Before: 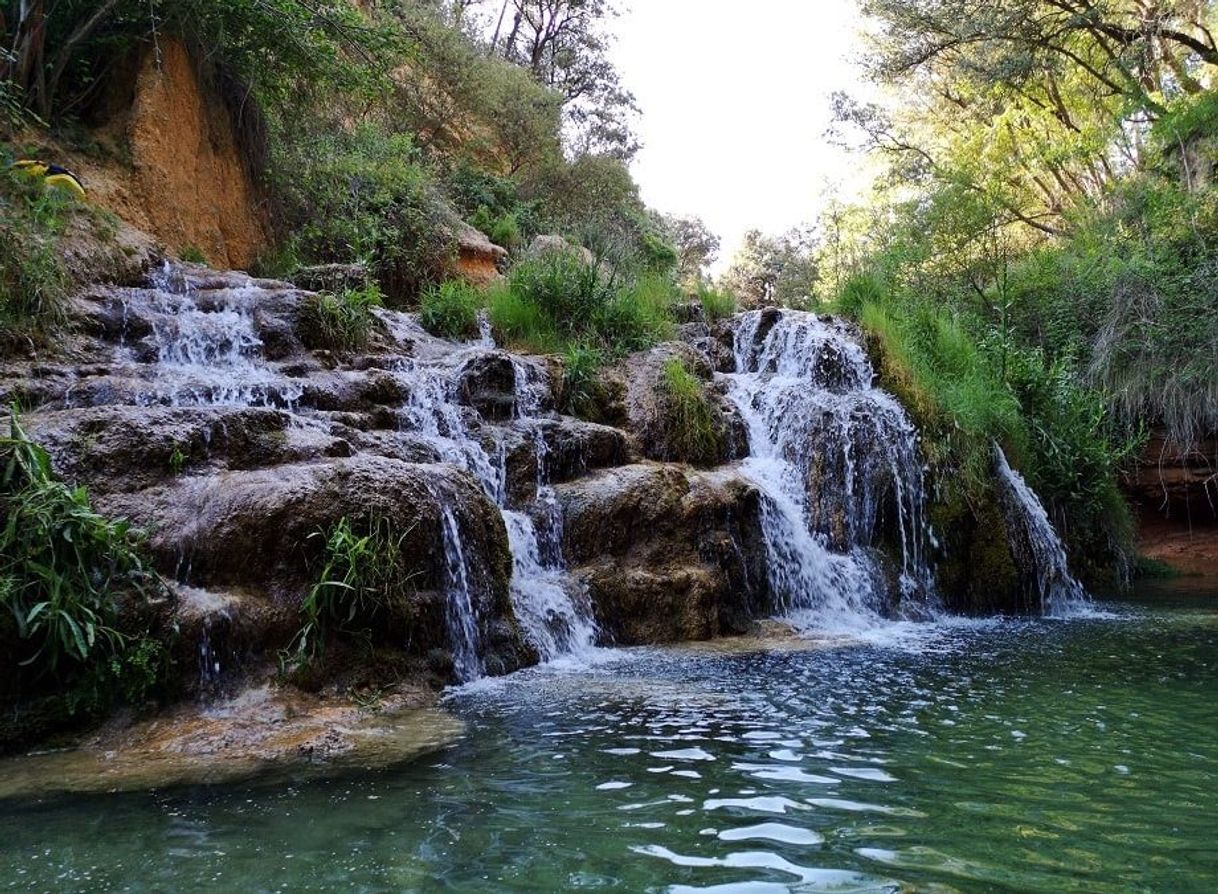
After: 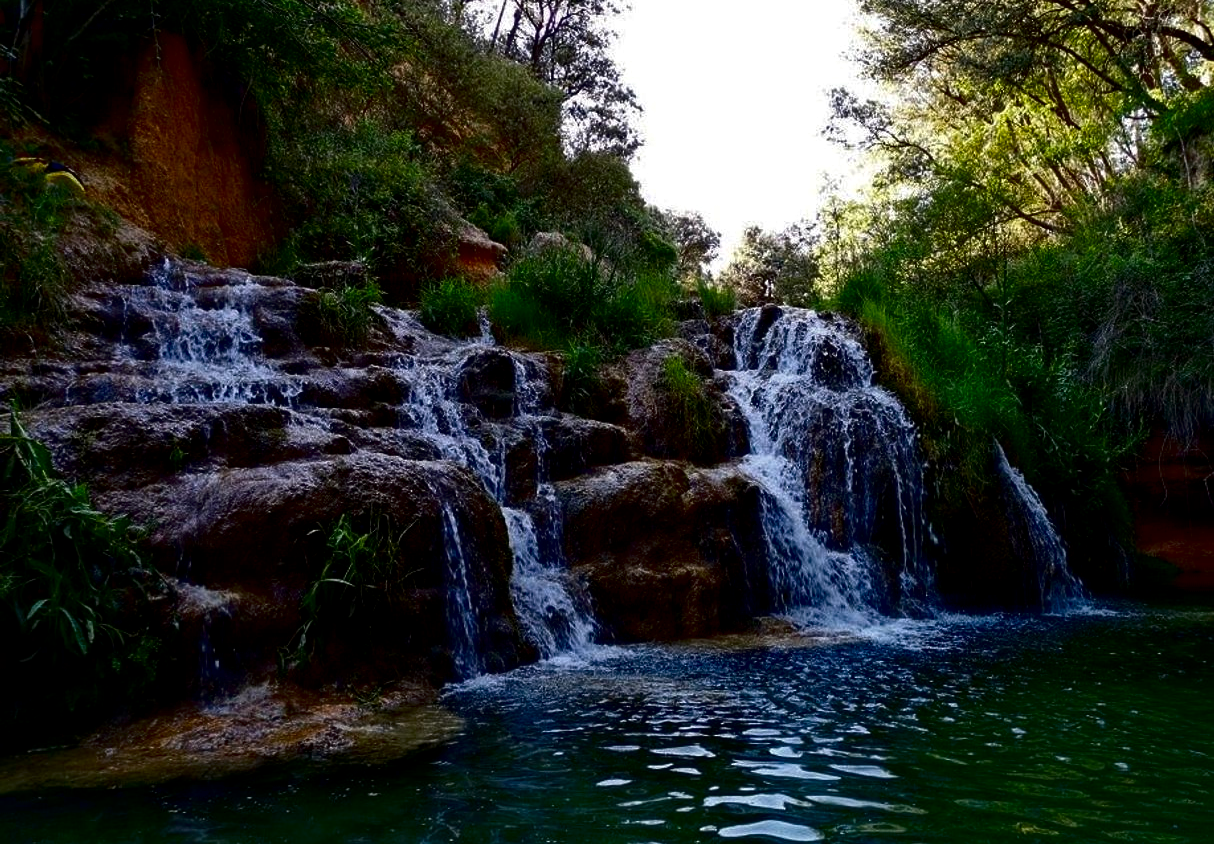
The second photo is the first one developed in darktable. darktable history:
local contrast: highlights 100%, shadows 101%, detail 120%, midtone range 0.2
contrast brightness saturation: contrast 0.092, brightness -0.59, saturation 0.169
haze removal: compatibility mode true, adaptive false
crop: top 0.431%, right 0.256%, bottom 5.1%
